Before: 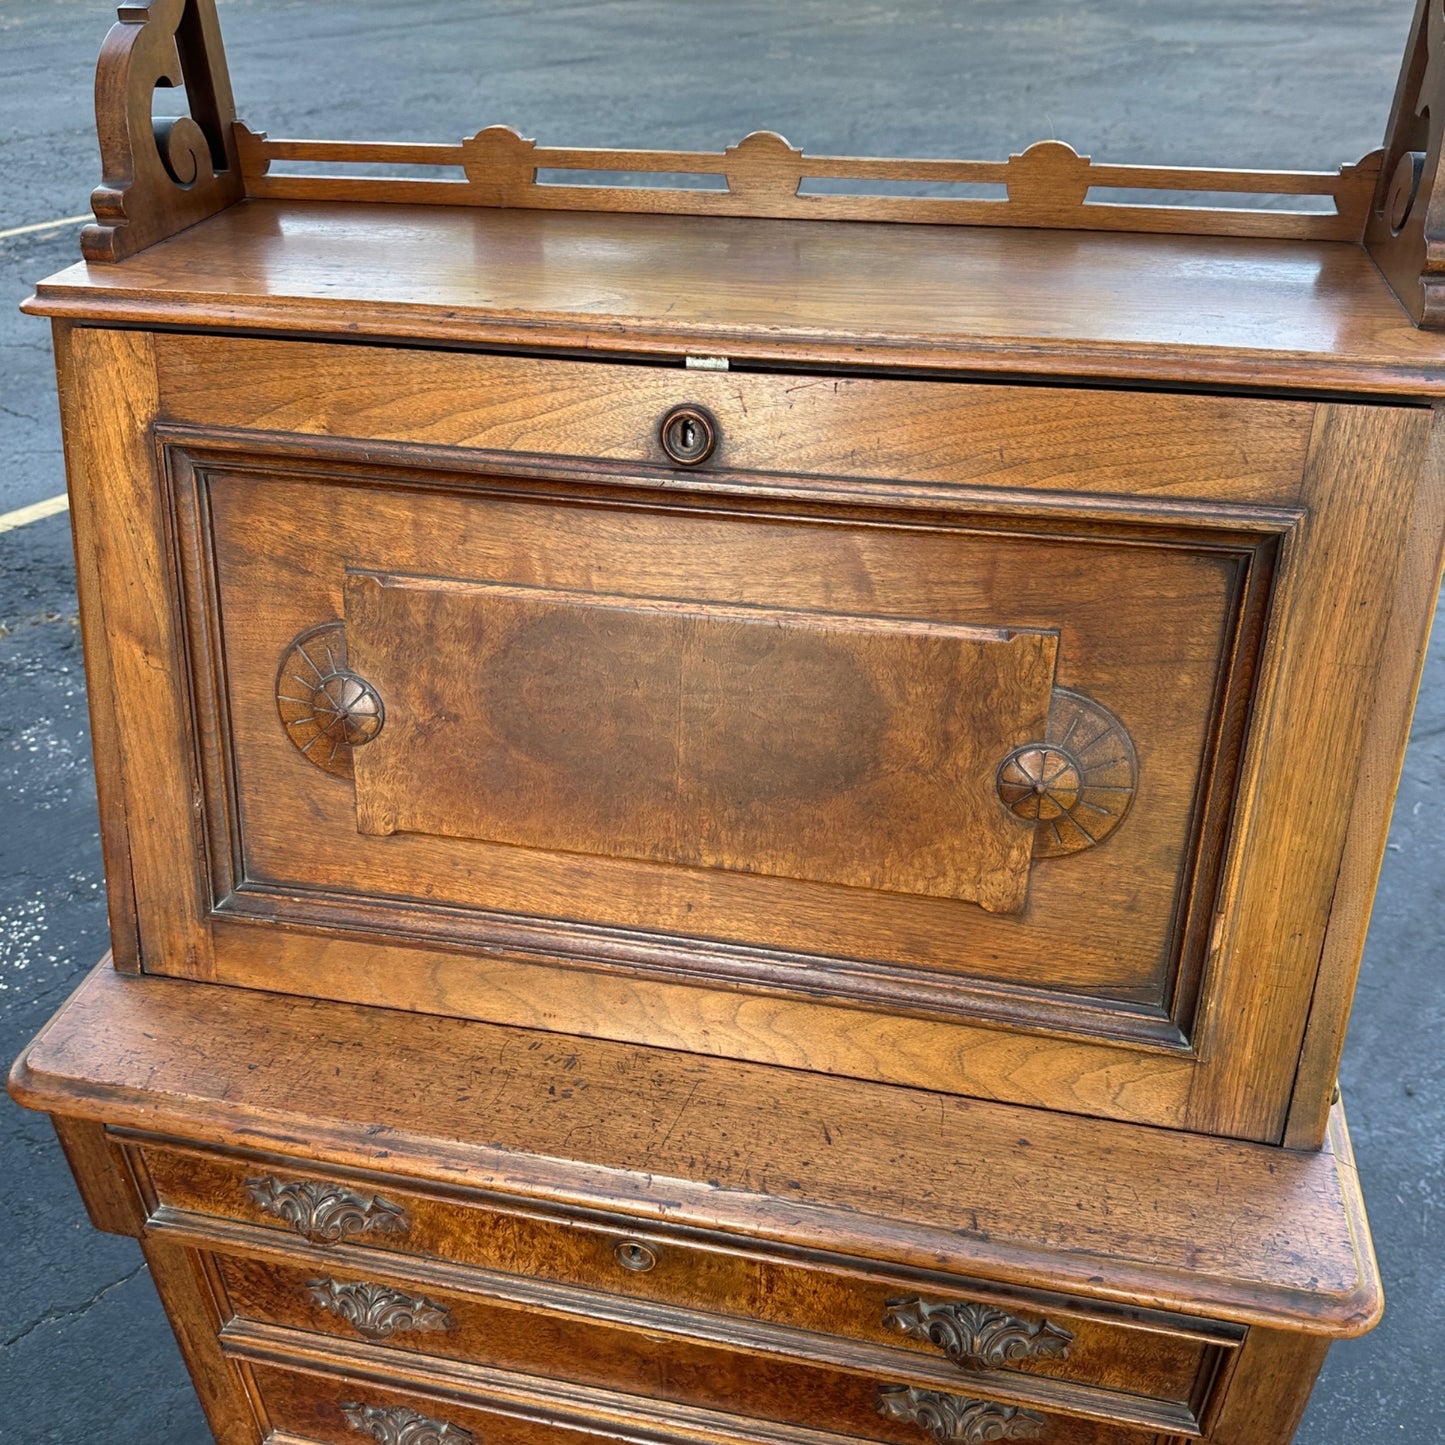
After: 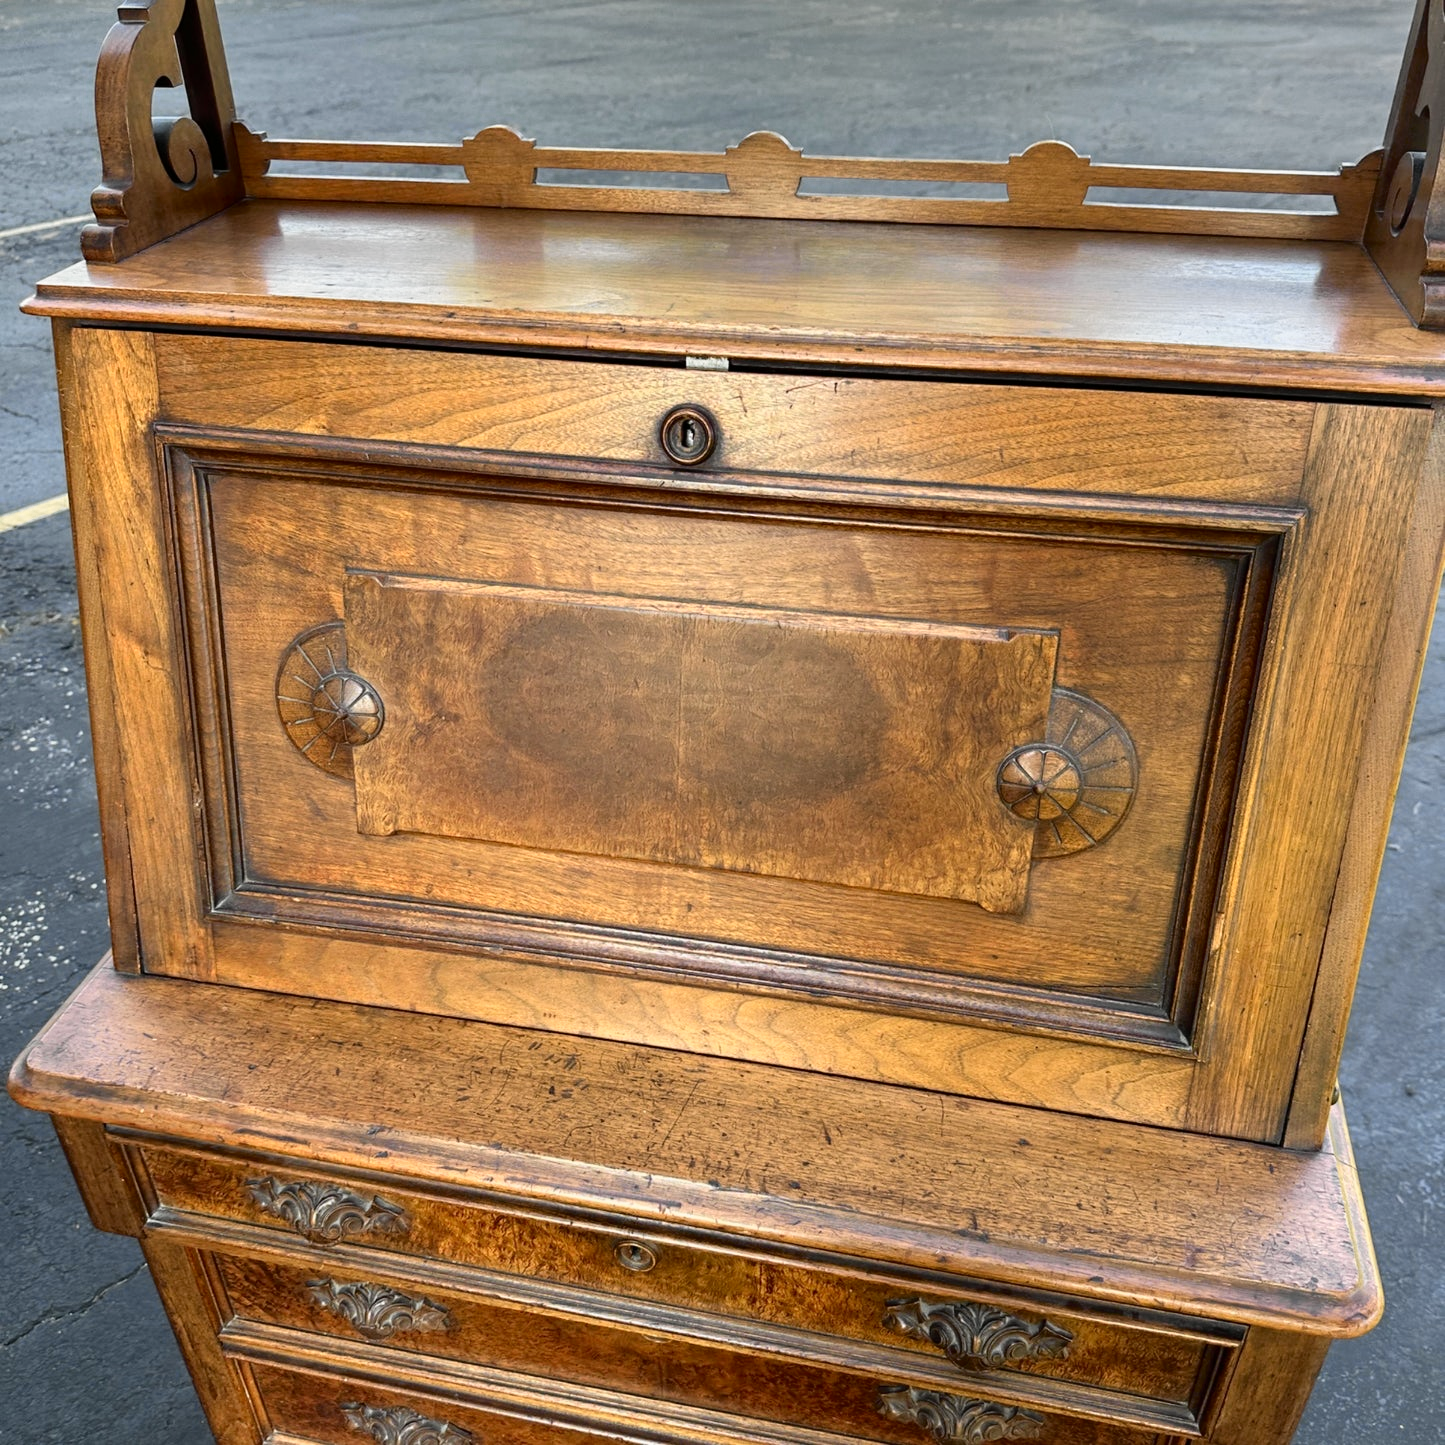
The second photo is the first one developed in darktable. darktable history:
color zones: curves: ch0 [(0.25, 0.5) (0.347, 0.092) (0.75, 0.5)]; ch1 [(0.25, 0.5) (0.33, 0.51) (0.75, 0.5)]
tone curve: curves: ch0 [(0, 0) (0.037, 0.025) (0.131, 0.093) (0.275, 0.256) (0.497, 0.51) (0.617, 0.643) (0.704, 0.732) (0.813, 0.832) (0.911, 0.925) (0.997, 0.995)]; ch1 [(0, 0) (0.301, 0.3) (0.444, 0.45) (0.493, 0.495) (0.507, 0.503) (0.534, 0.533) (0.582, 0.58) (0.658, 0.693) (0.746, 0.77) (1, 1)]; ch2 [(0, 0) (0.246, 0.233) (0.36, 0.352) (0.415, 0.418) (0.476, 0.492) (0.502, 0.504) (0.525, 0.518) (0.539, 0.544) (0.586, 0.602) (0.634, 0.651) (0.706, 0.727) (0.853, 0.852) (1, 0.951)], color space Lab, independent channels, preserve colors none
